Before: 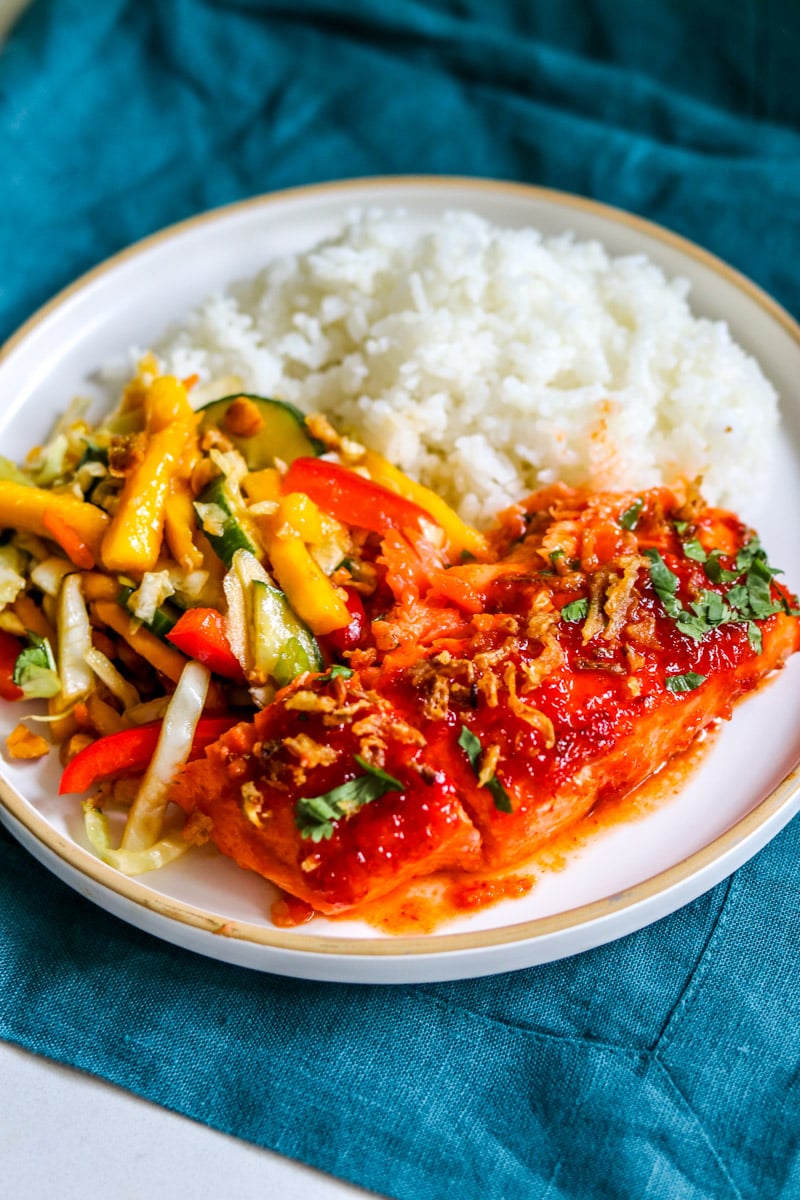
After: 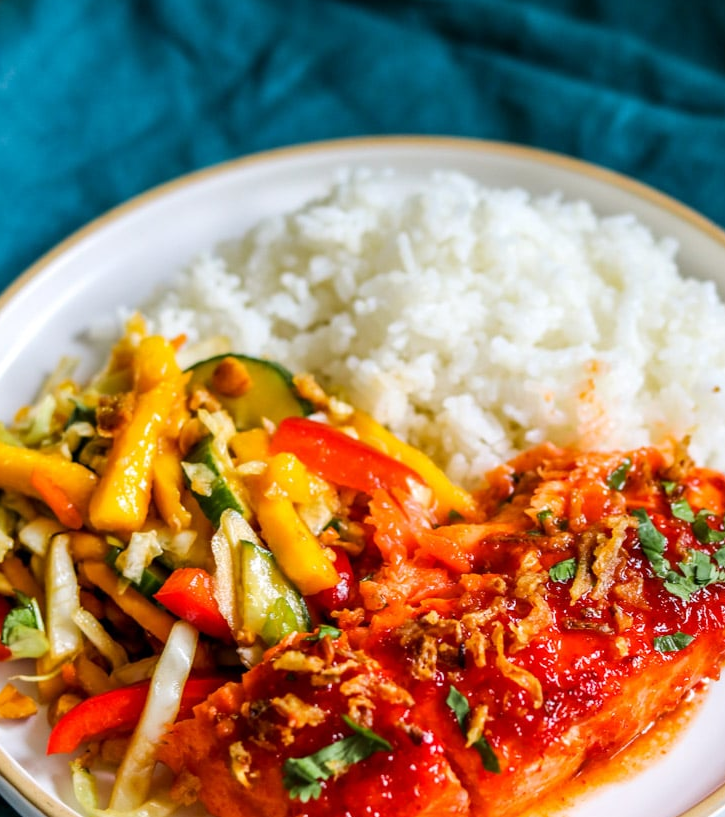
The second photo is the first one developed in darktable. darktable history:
crop: left 1.619%, top 3.395%, right 7.748%, bottom 28.451%
